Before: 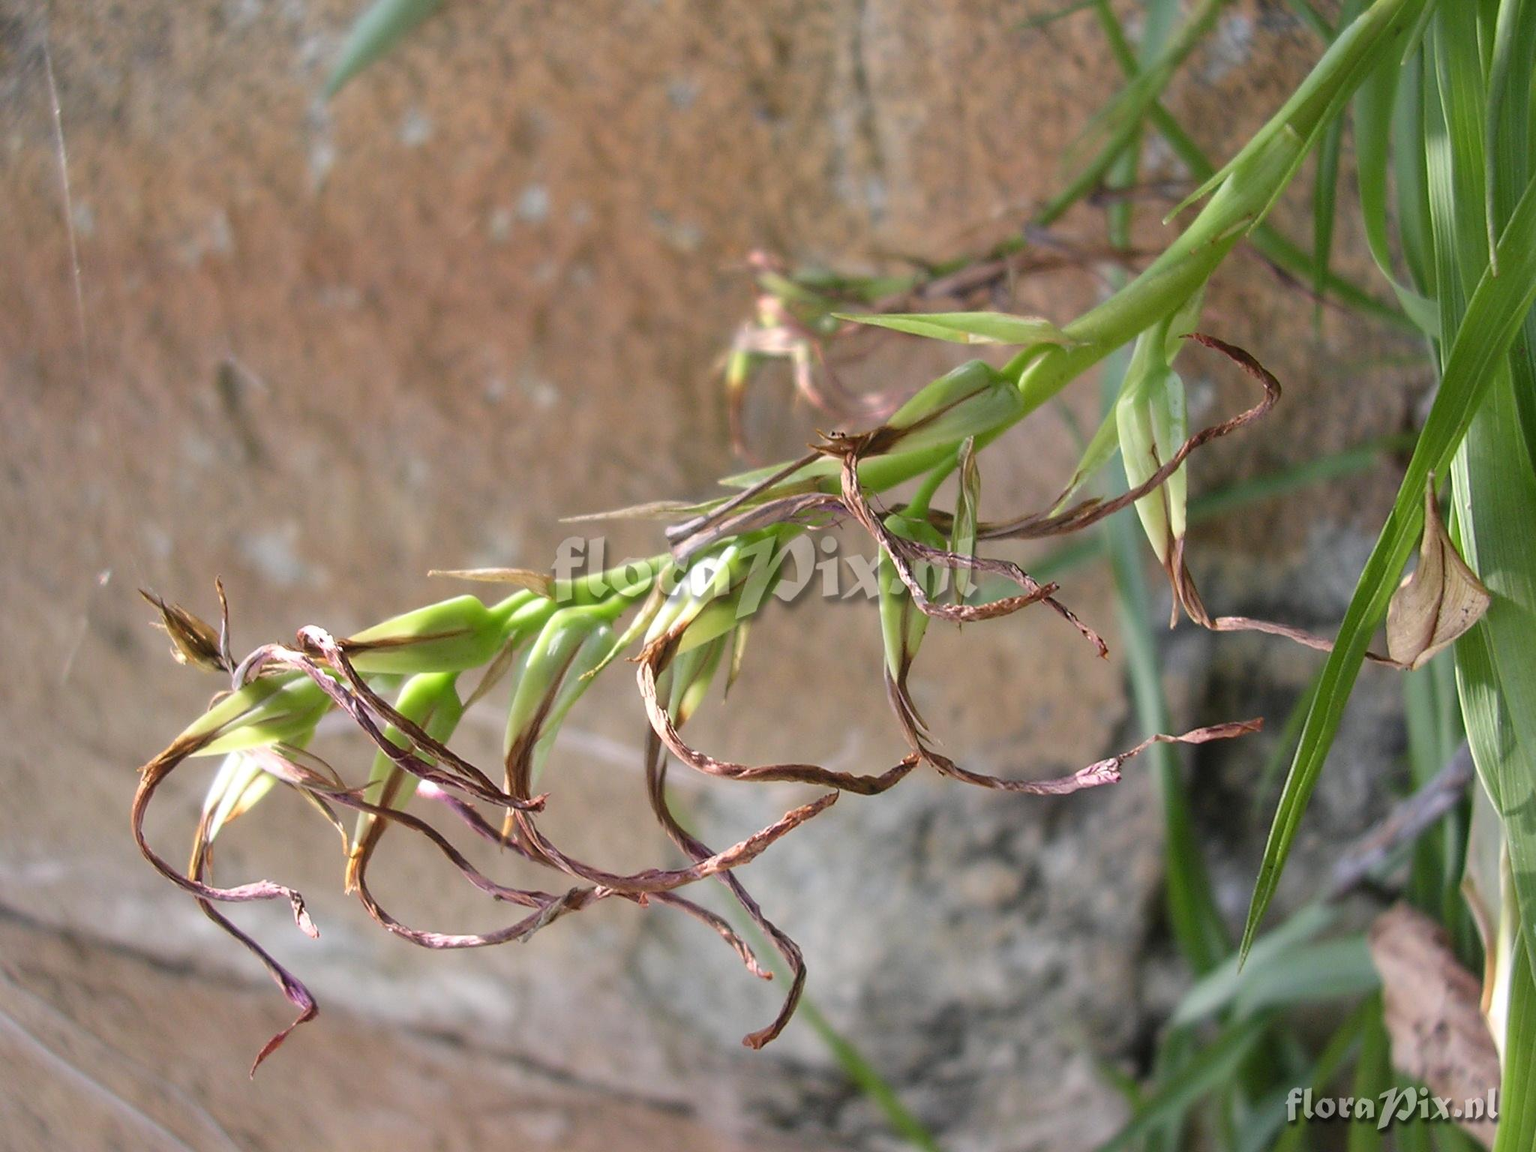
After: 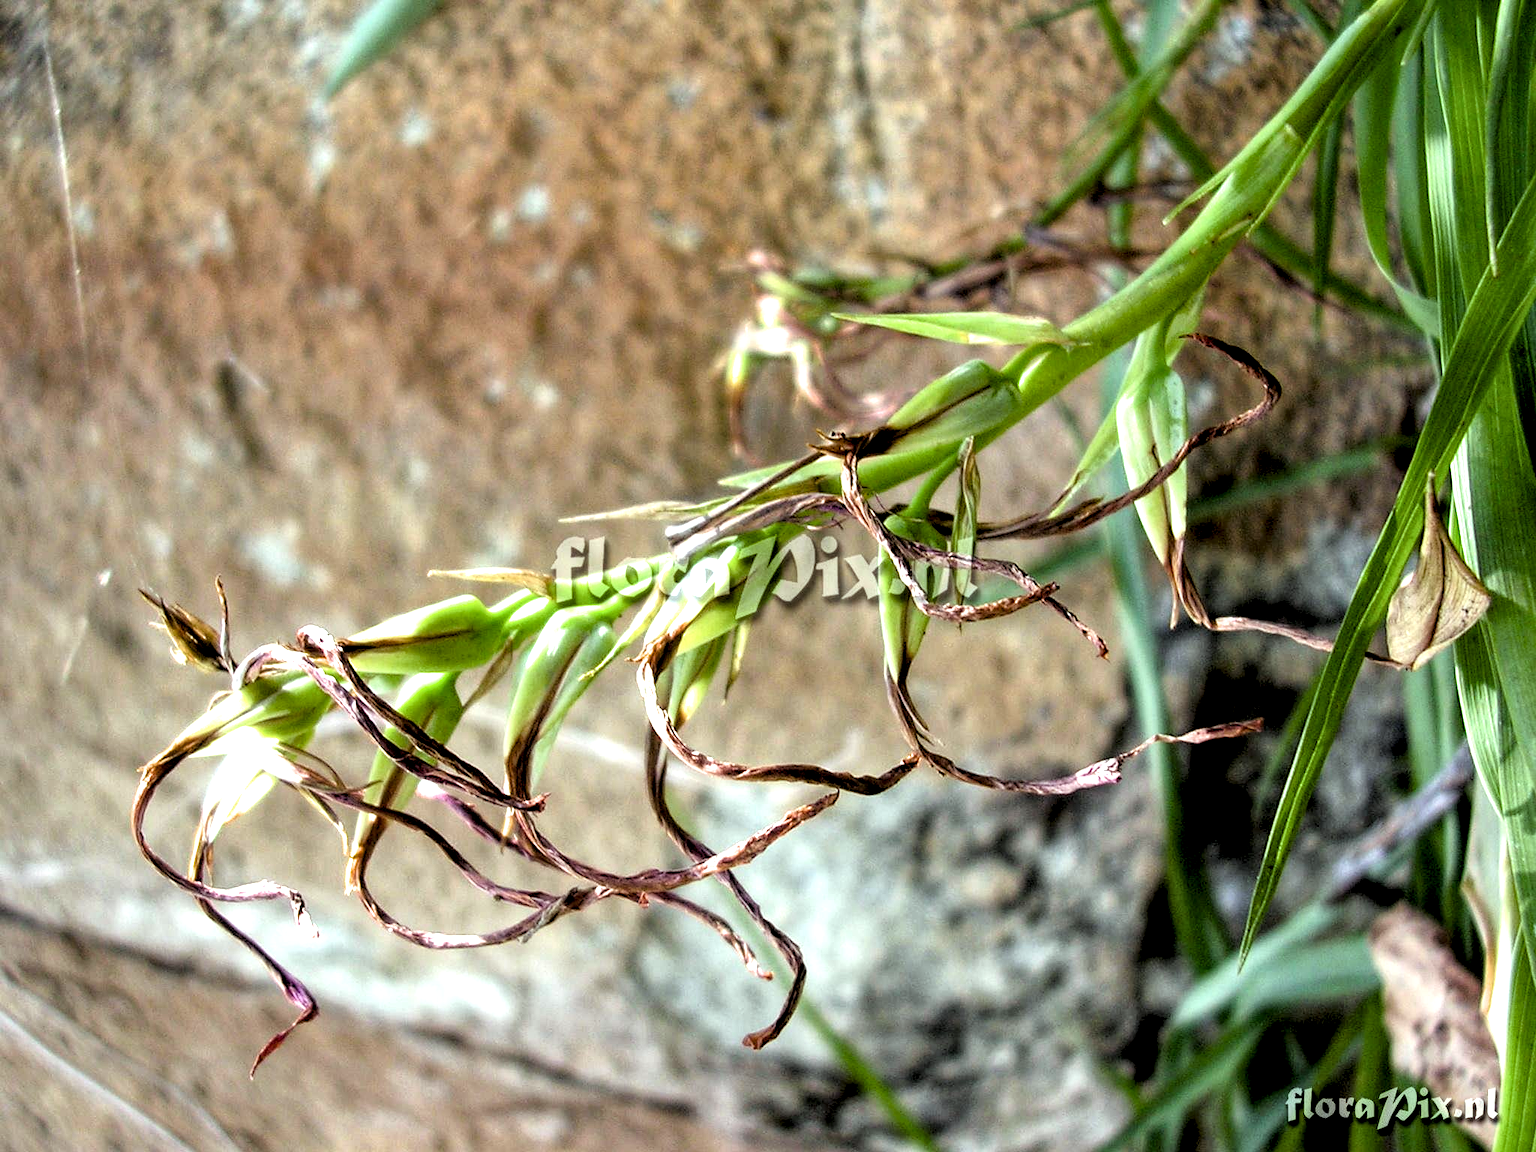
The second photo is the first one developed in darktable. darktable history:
local contrast: highlights 102%, shadows 103%, detail 200%, midtone range 0.2
filmic rgb: black relative exposure -3.55 EV, white relative exposure 2.27 EV, hardness 3.4
color balance rgb: highlights gain › luminance 19.837%, highlights gain › chroma 2.76%, highlights gain › hue 172.86°, perceptual saturation grading › global saturation 19.684%, global vibrance 20%
exposure: black level correction 0.008, exposure 0.096 EV, compensate exposure bias true, compensate highlight preservation false
